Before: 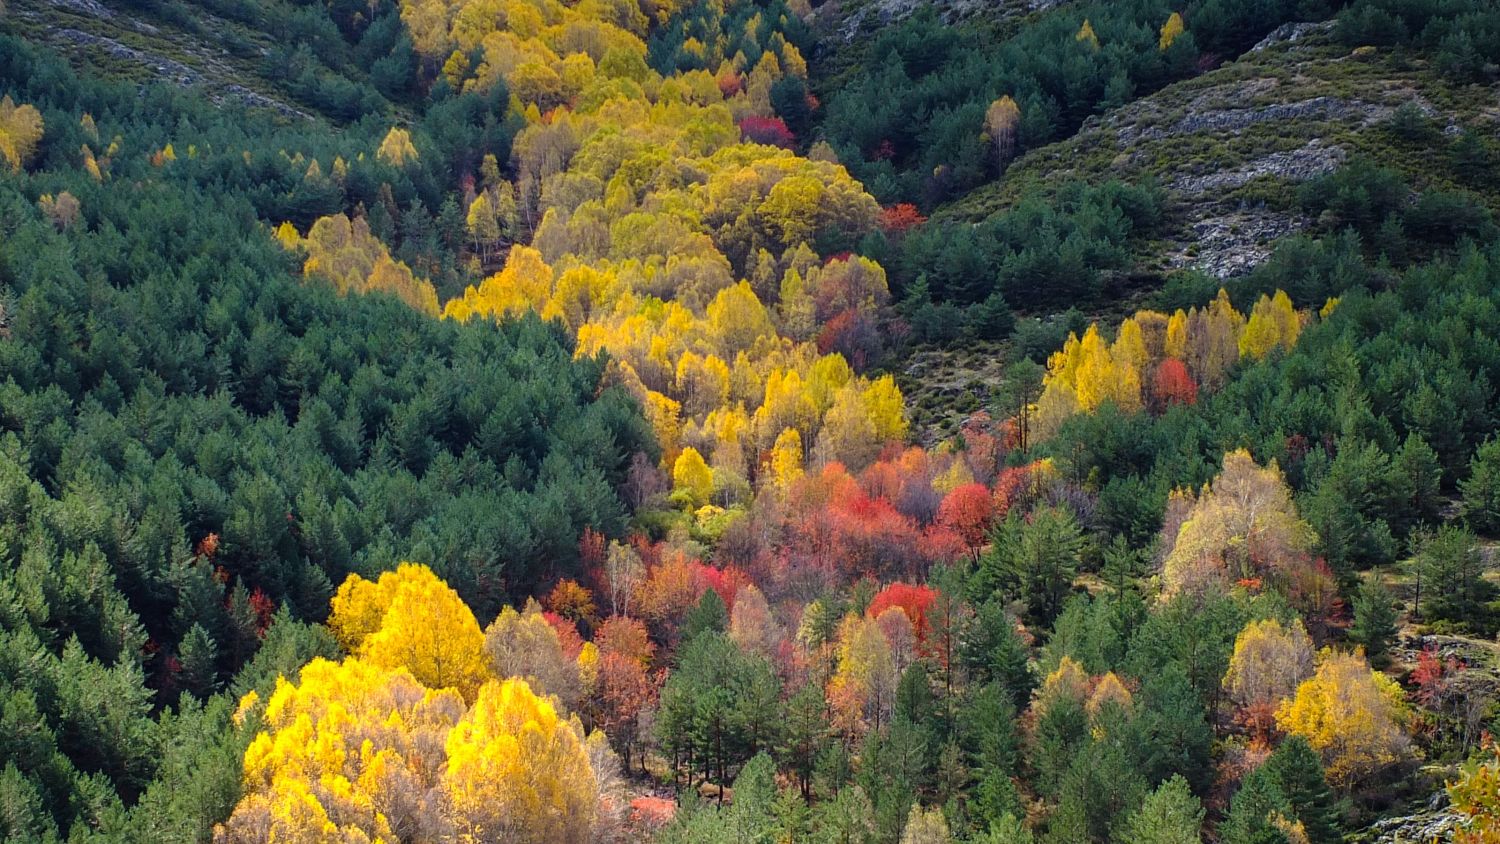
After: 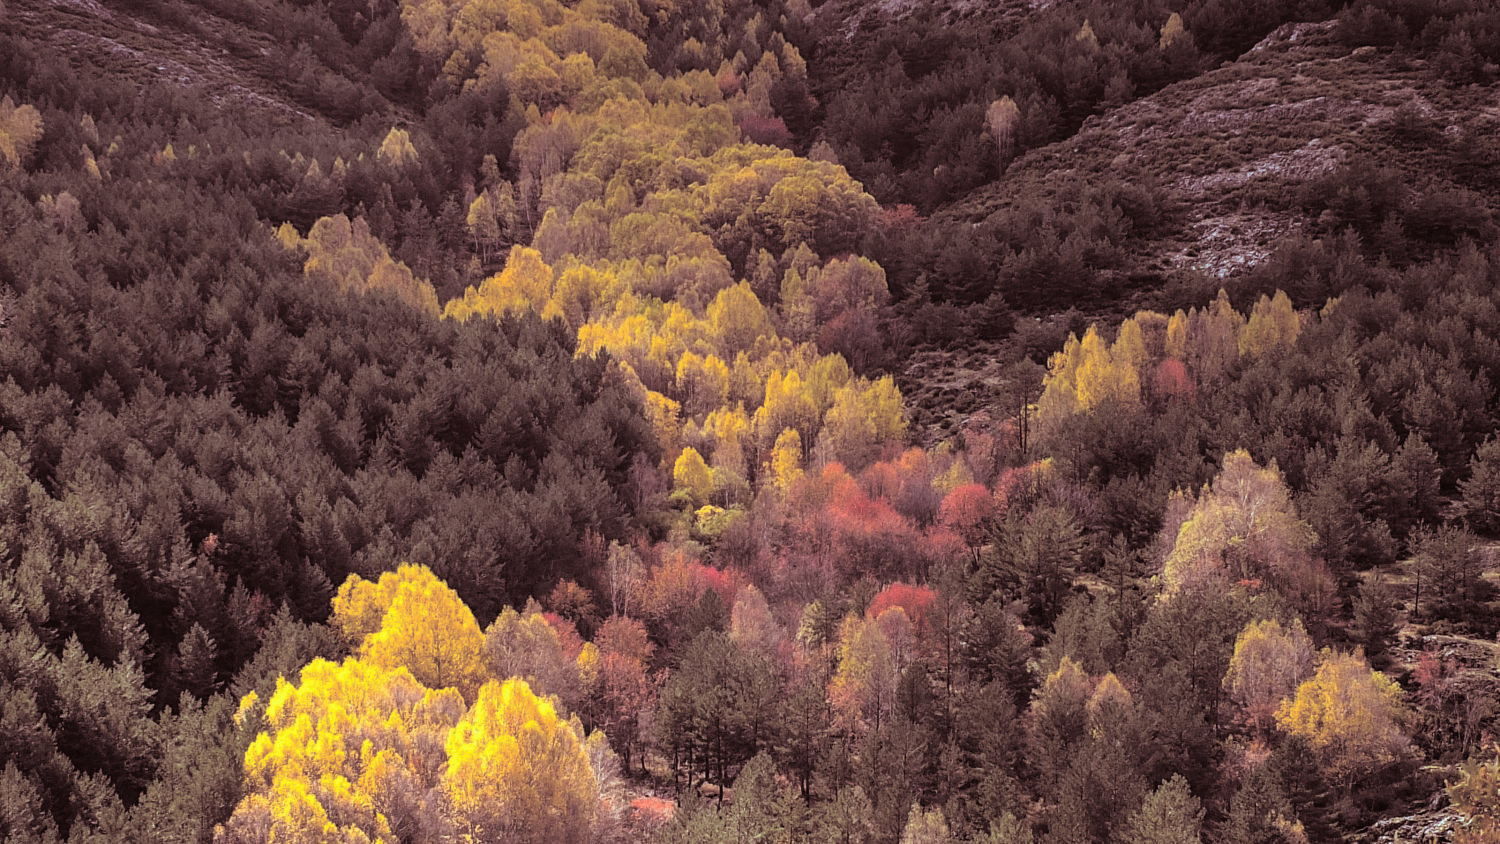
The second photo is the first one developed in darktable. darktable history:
split-toning: shadows › saturation 0.3, highlights › hue 180°, highlights › saturation 0.3, compress 0%
shadows and highlights: shadows 25, highlights -48, soften with gaussian
